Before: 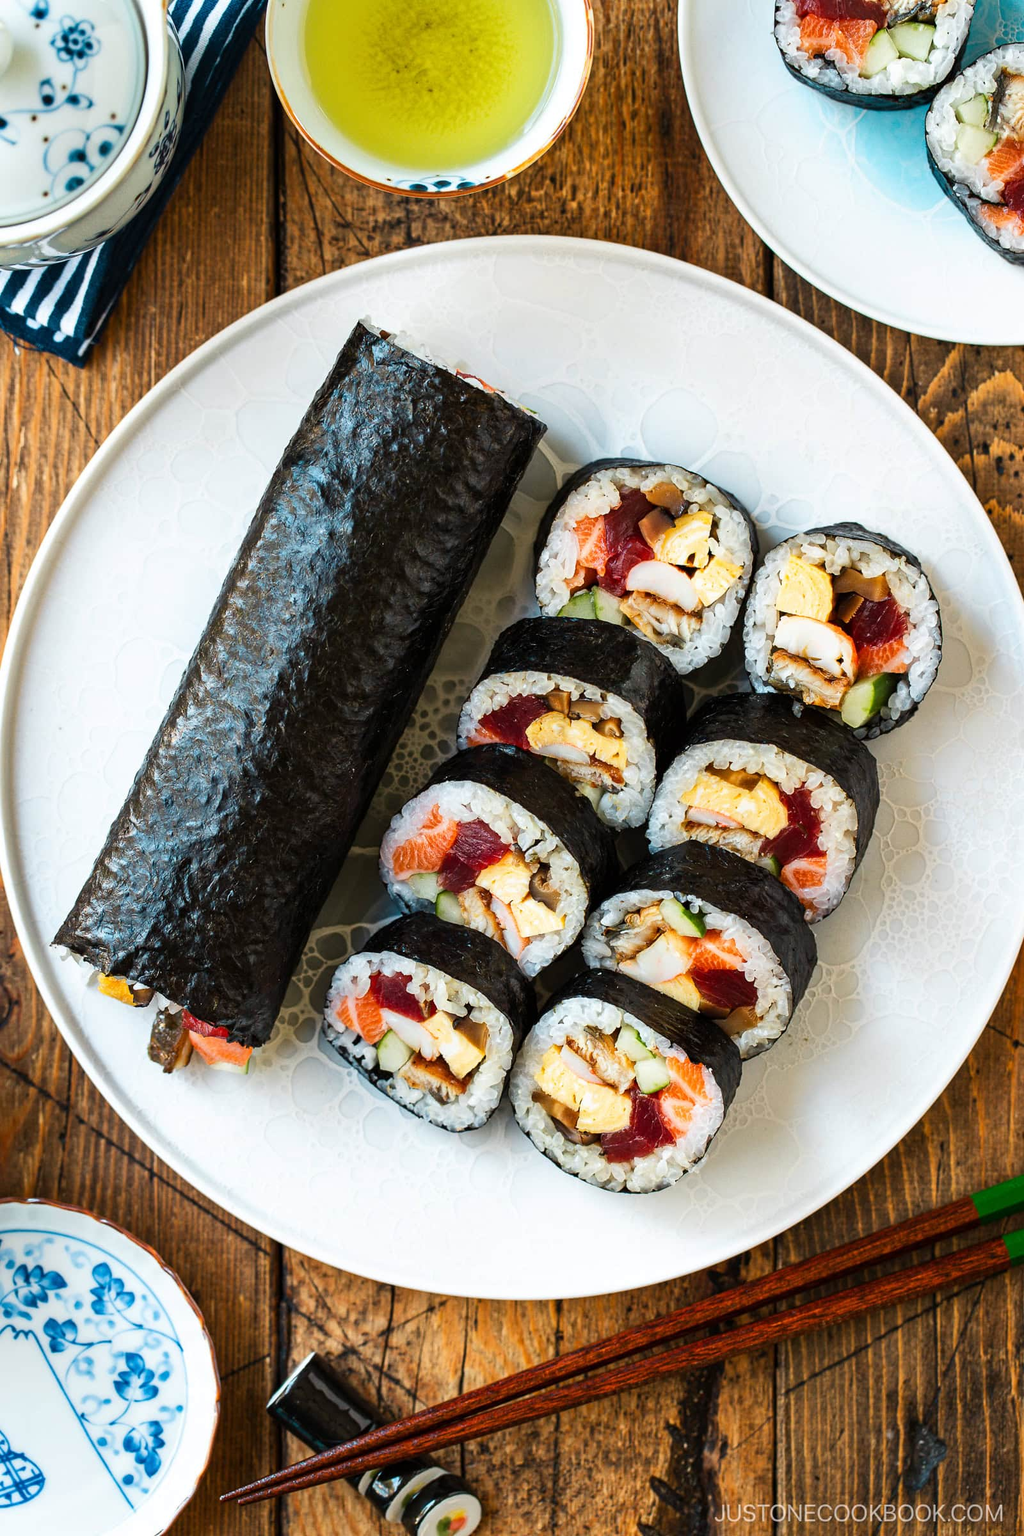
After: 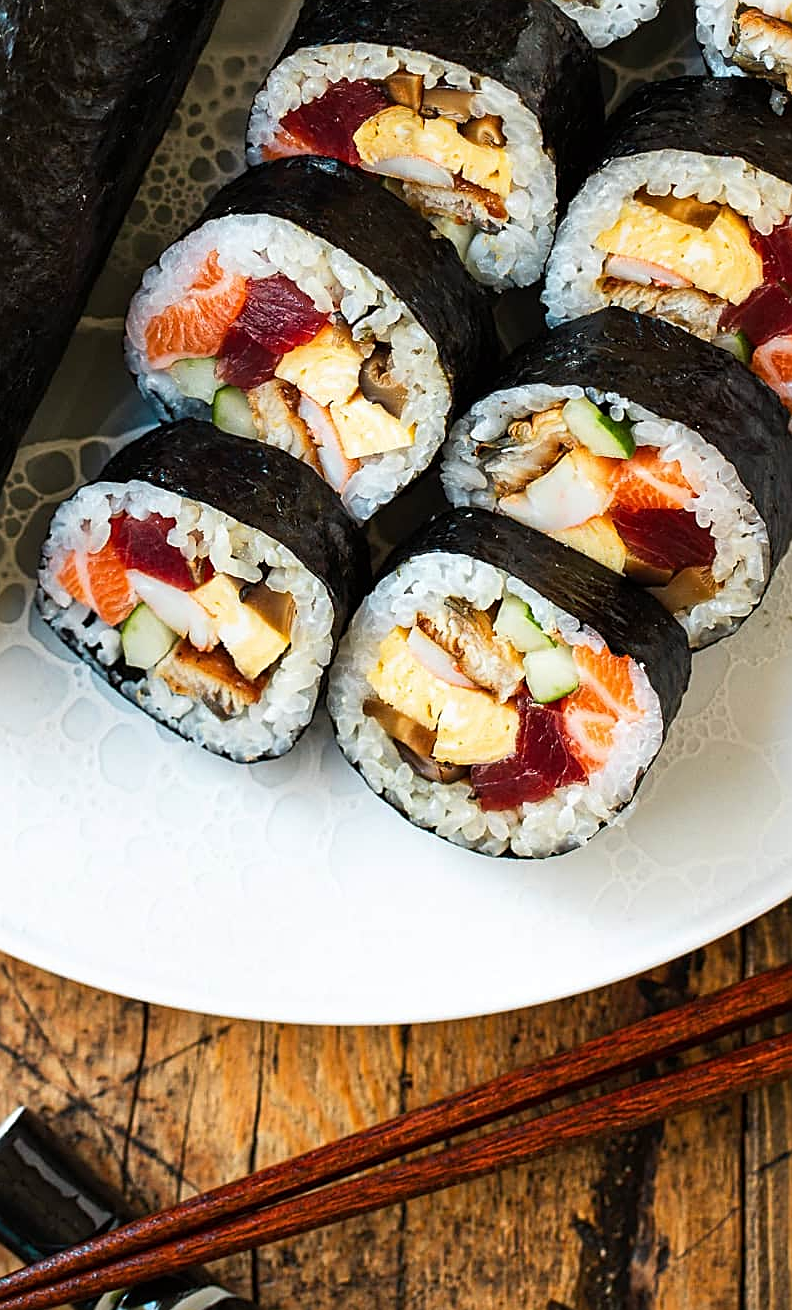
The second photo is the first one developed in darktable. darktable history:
crop: left 29.289%, top 41.941%, right 21.175%, bottom 3.47%
sharpen: on, module defaults
